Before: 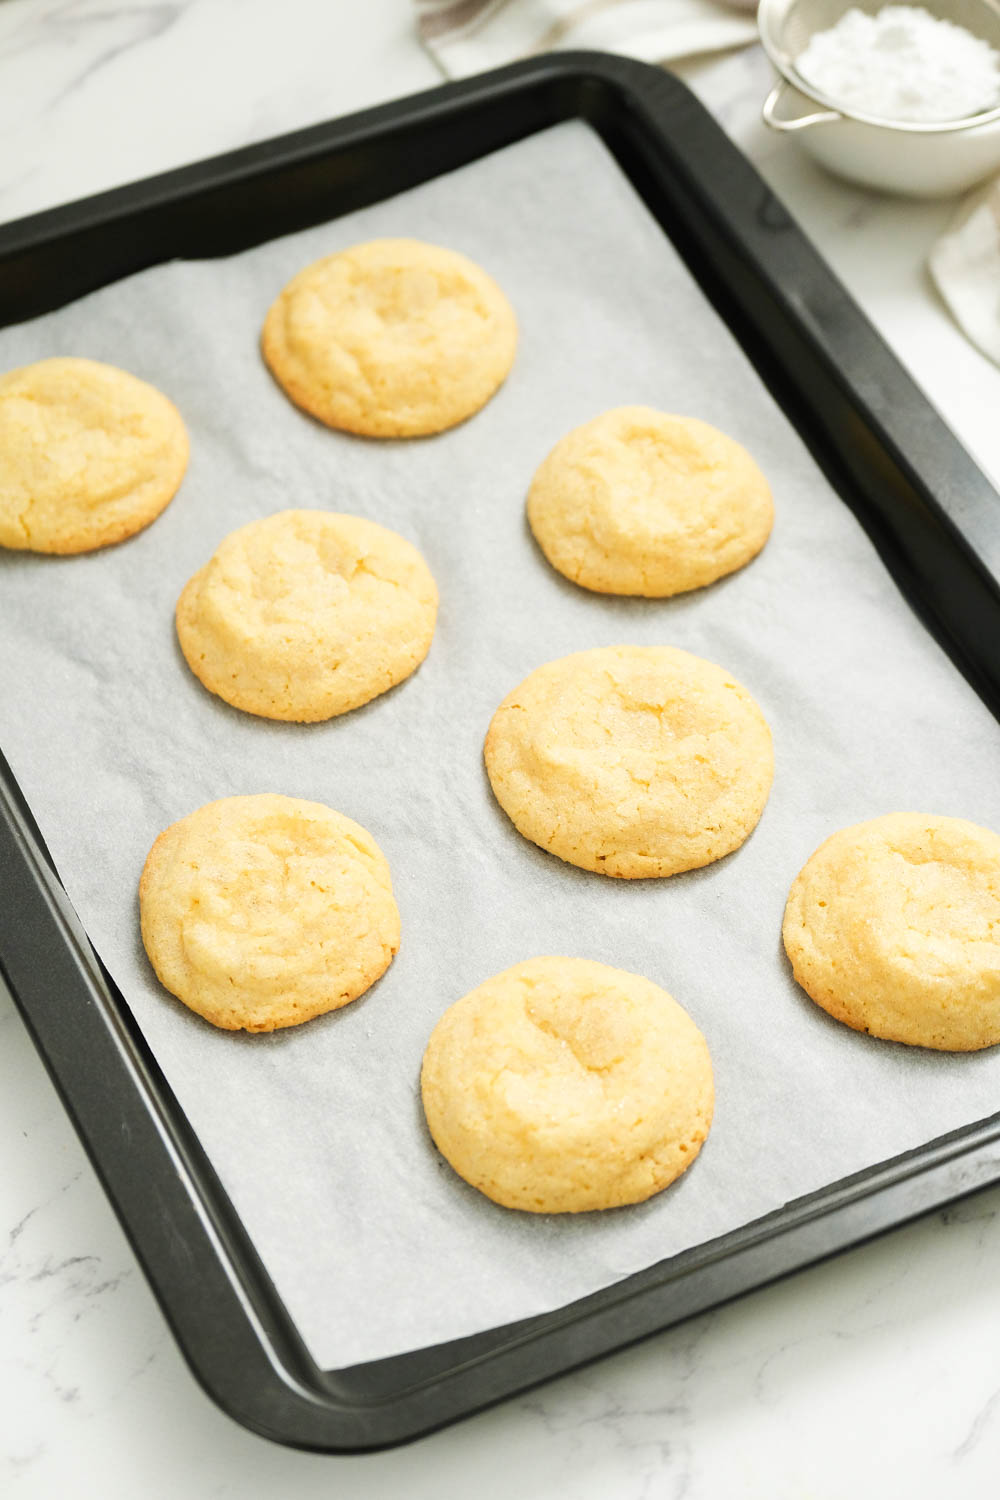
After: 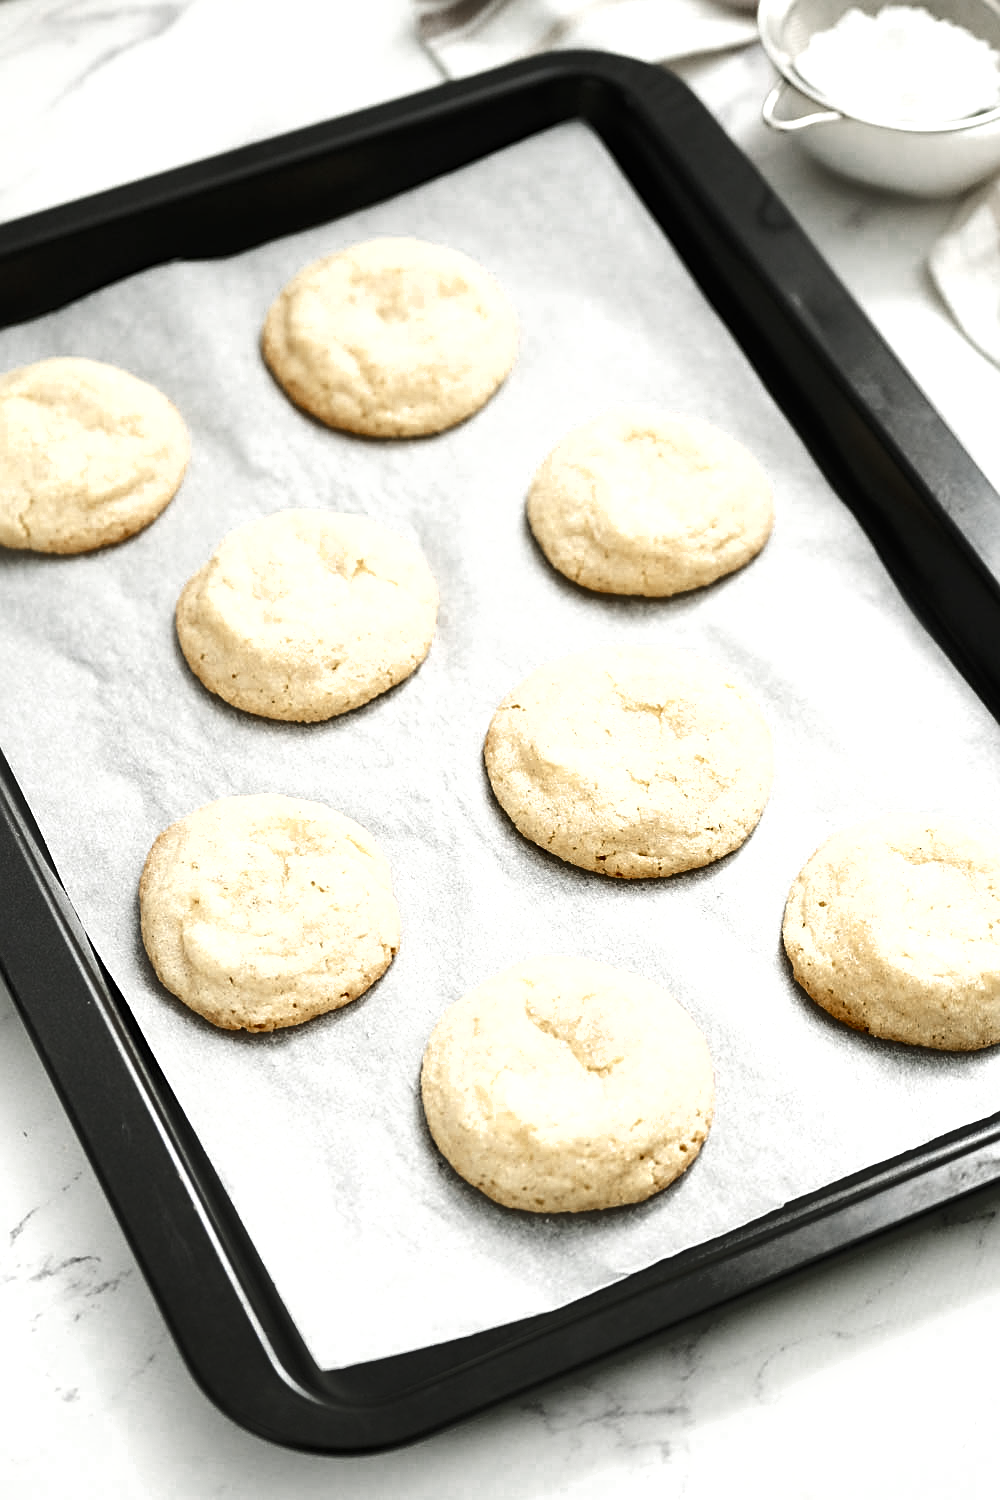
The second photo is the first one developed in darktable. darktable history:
tone equalizer: -8 EV -0.39 EV, -7 EV -0.409 EV, -6 EV -0.362 EV, -5 EV -0.192 EV, -3 EV 0.203 EV, -2 EV 0.311 EV, -1 EV 0.399 EV, +0 EV 0.438 EV, mask exposure compensation -0.514 EV
shadows and highlights: radius 265.23, soften with gaussian
color zones: curves: ch0 [(0, 0.5) (0.125, 0.4) (0.25, 0.5) (0.375, 0.4) (0.5, 0.4) (0.625, 0.6) (0.75, 0.6) (0.875, 0.5)]; ch1 [(0, 0.35) (0.125, 0.45) (0.25, 0.35) (0.375, 0.35) (0.5, 0.35) (0.625, 0.35) (0.75, 0.45) (0.875, 0.35)]; ch2 [(0, 0.6) (0.125, 0.5) (0.25, 0.5) (0.375, 0.6) (0.5, 0.6) (0.625, 0.5) (0.75, 0.5) (0.875, 0.5)], mix 101.69%
sharpen: on, module defaults
